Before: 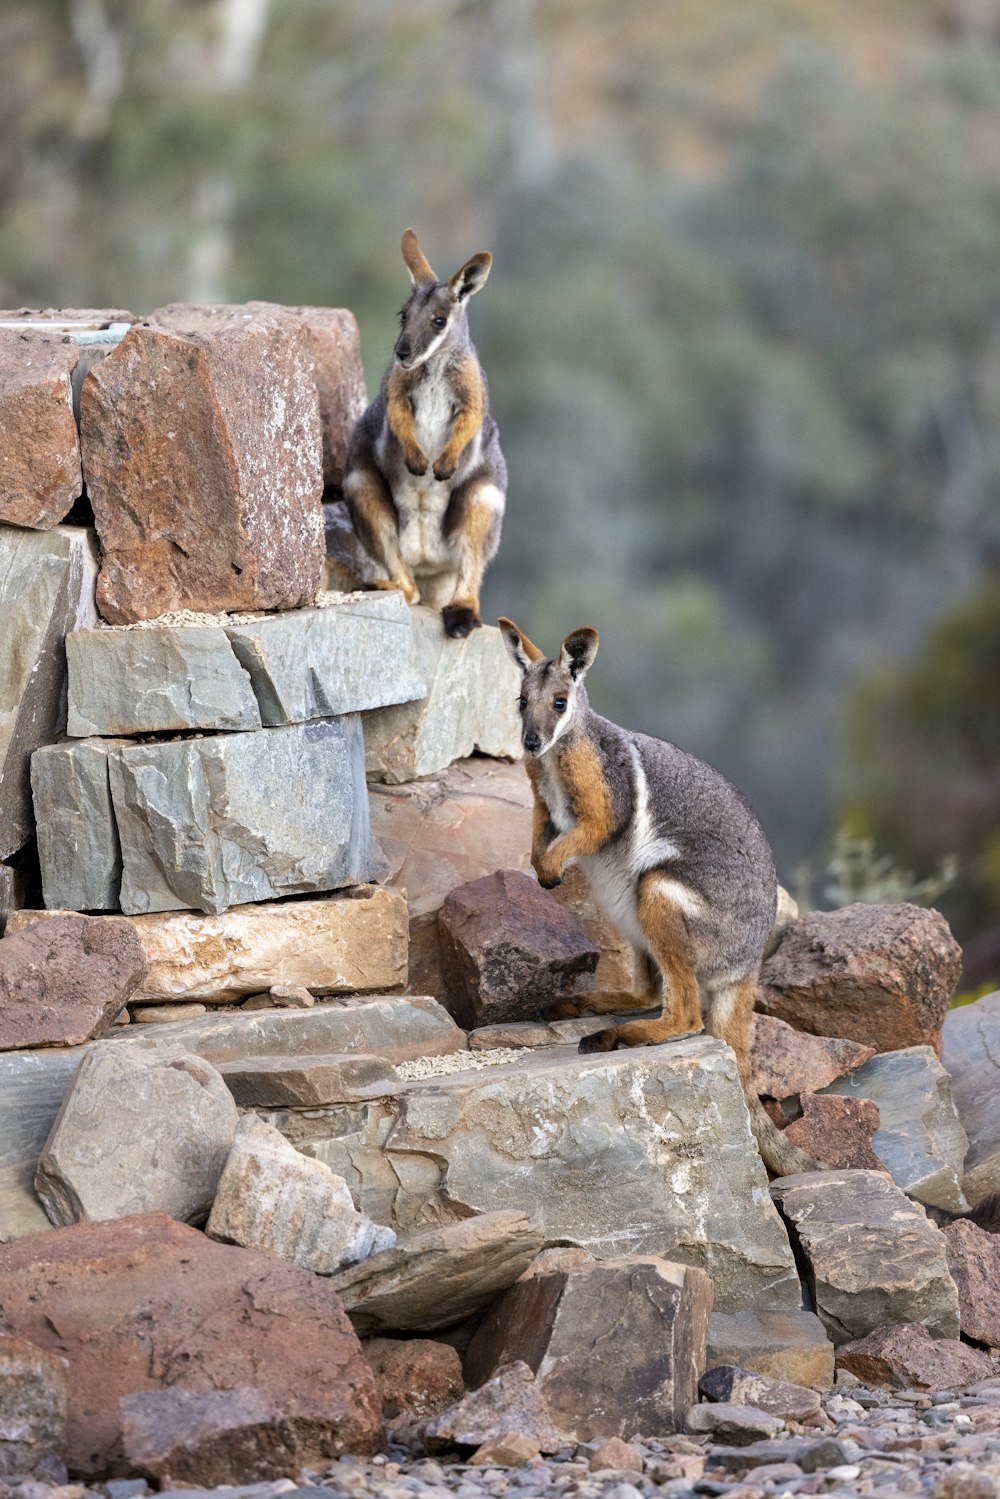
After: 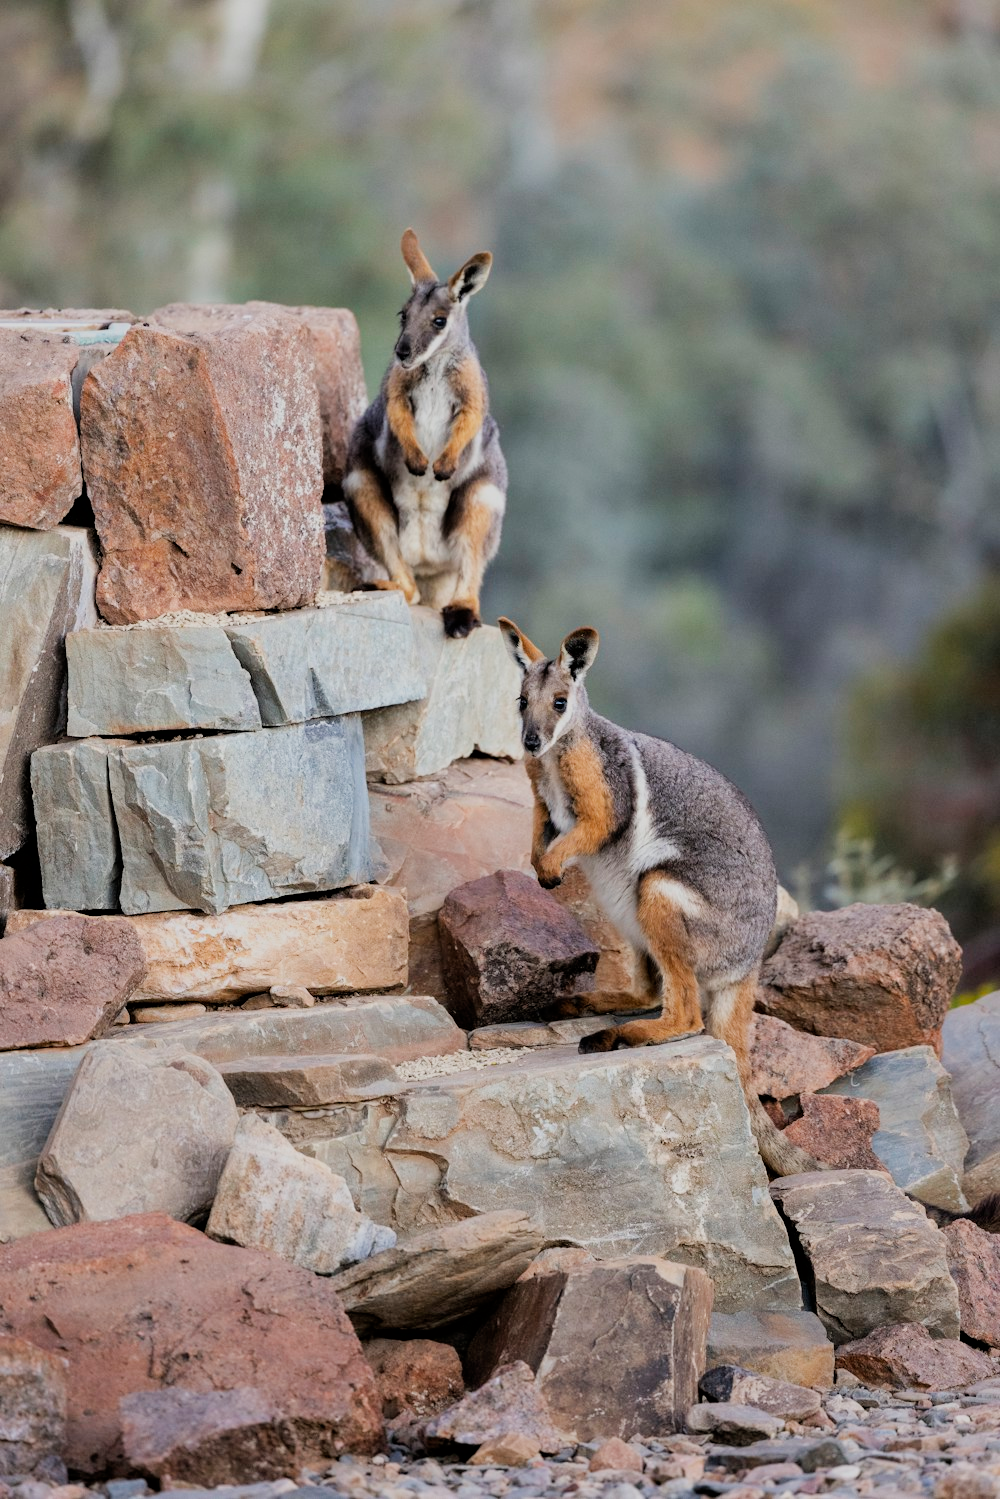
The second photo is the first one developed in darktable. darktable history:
filmic rgb: black relative exposure -7.65 EV, white relative exposure 4.56 EV, threshold 3.04 EV, hardness 3.61, contrast 1.057, enable highlight reconstruction true
